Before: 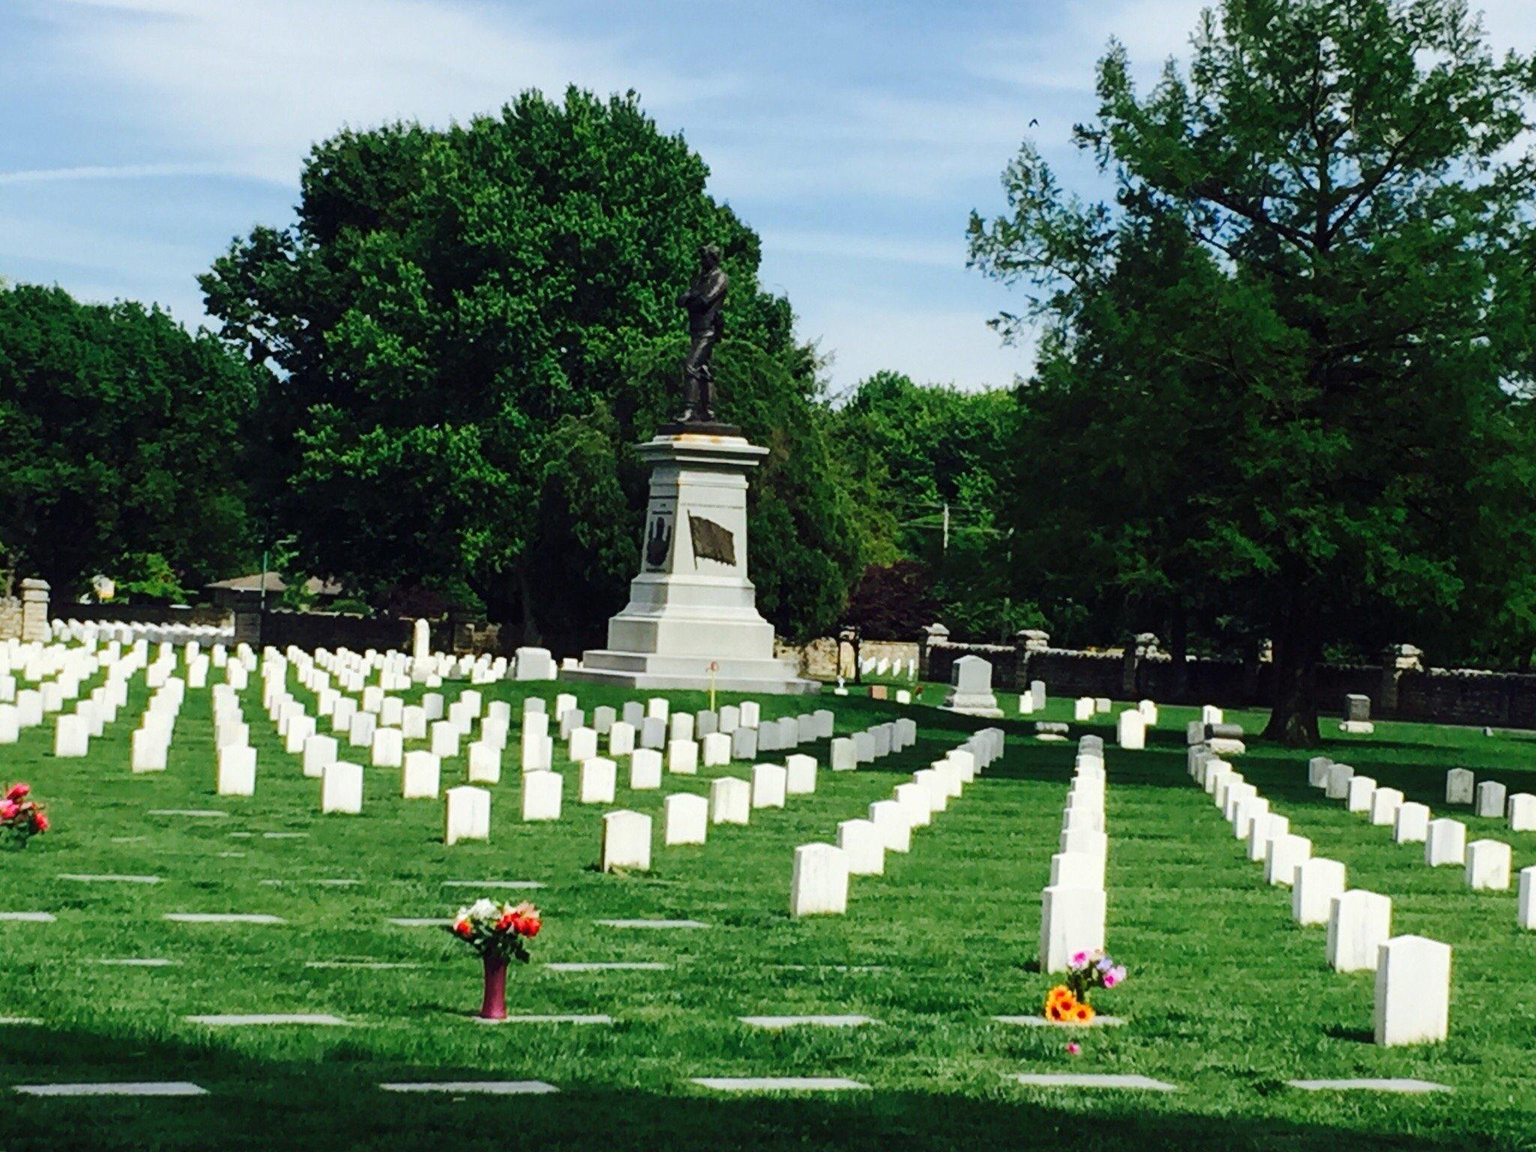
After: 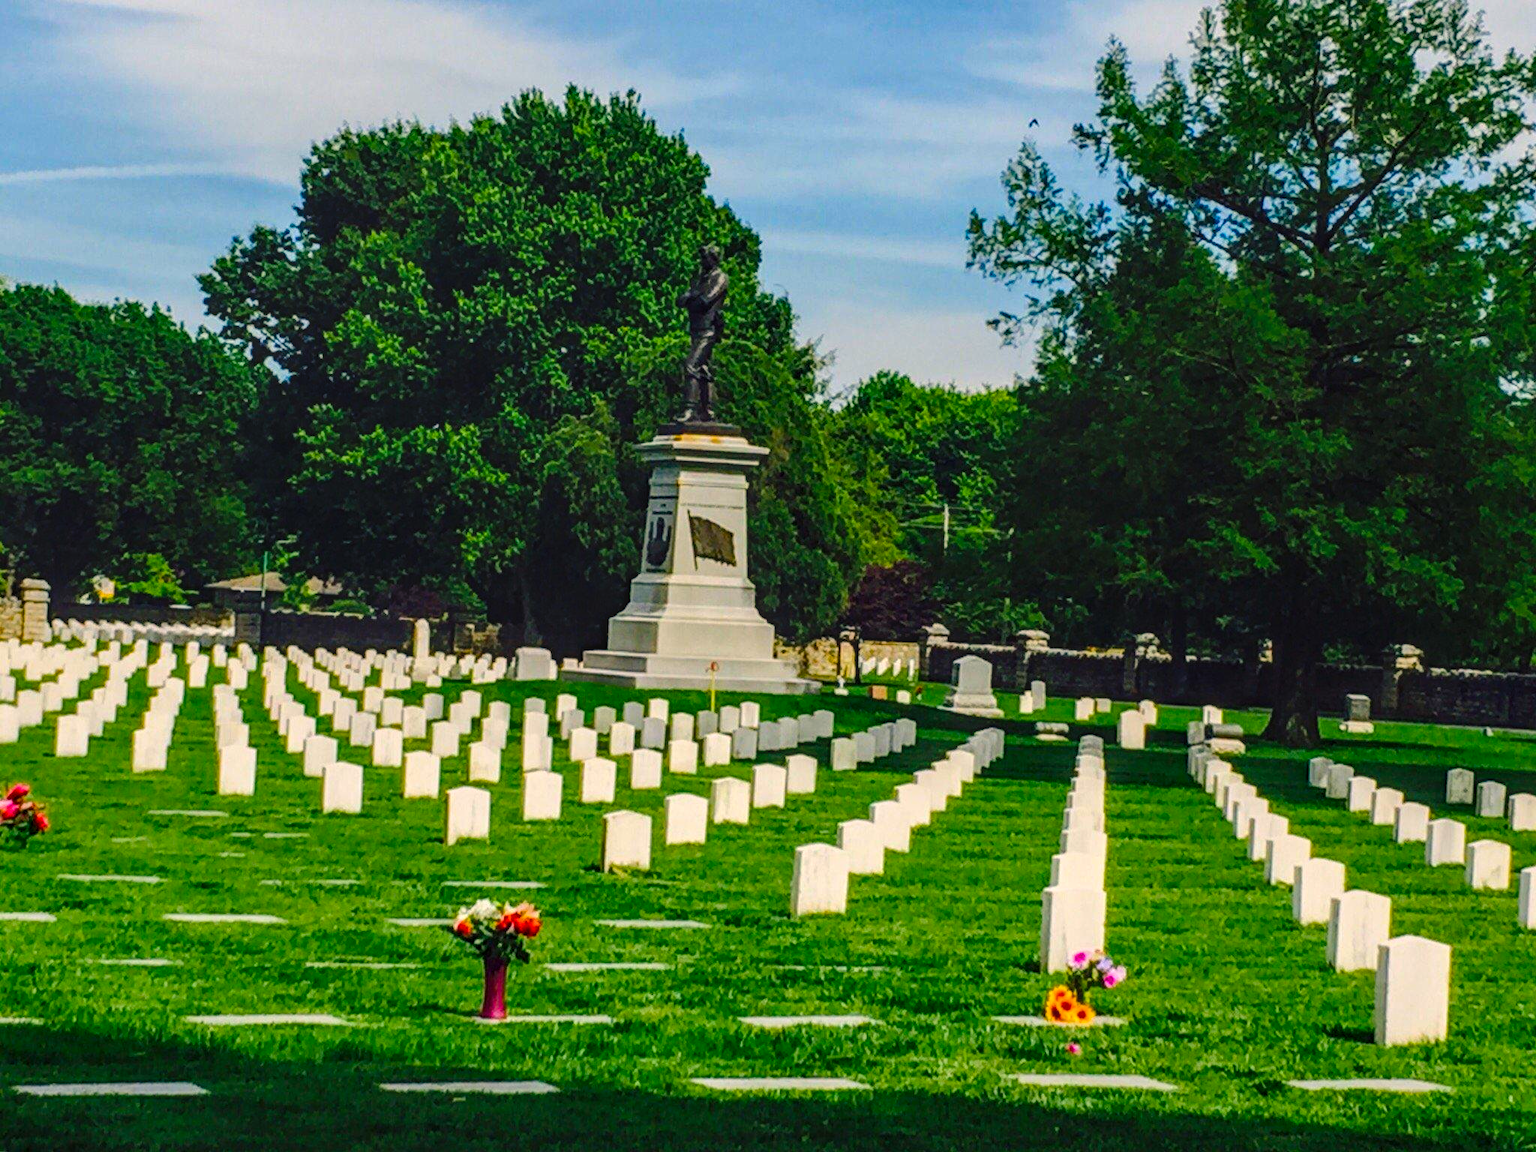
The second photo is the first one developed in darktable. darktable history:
color balance rgb: highlights gain › chroma 3.057%, highlights gain › hue 60.04°, linear chroma grading › global chroma 15.219%, perceptual saturation grading › global saturation 30.772%
local contrast: highlights 0%, shadows 1%, detail 133%
haze removal: adaptive false
